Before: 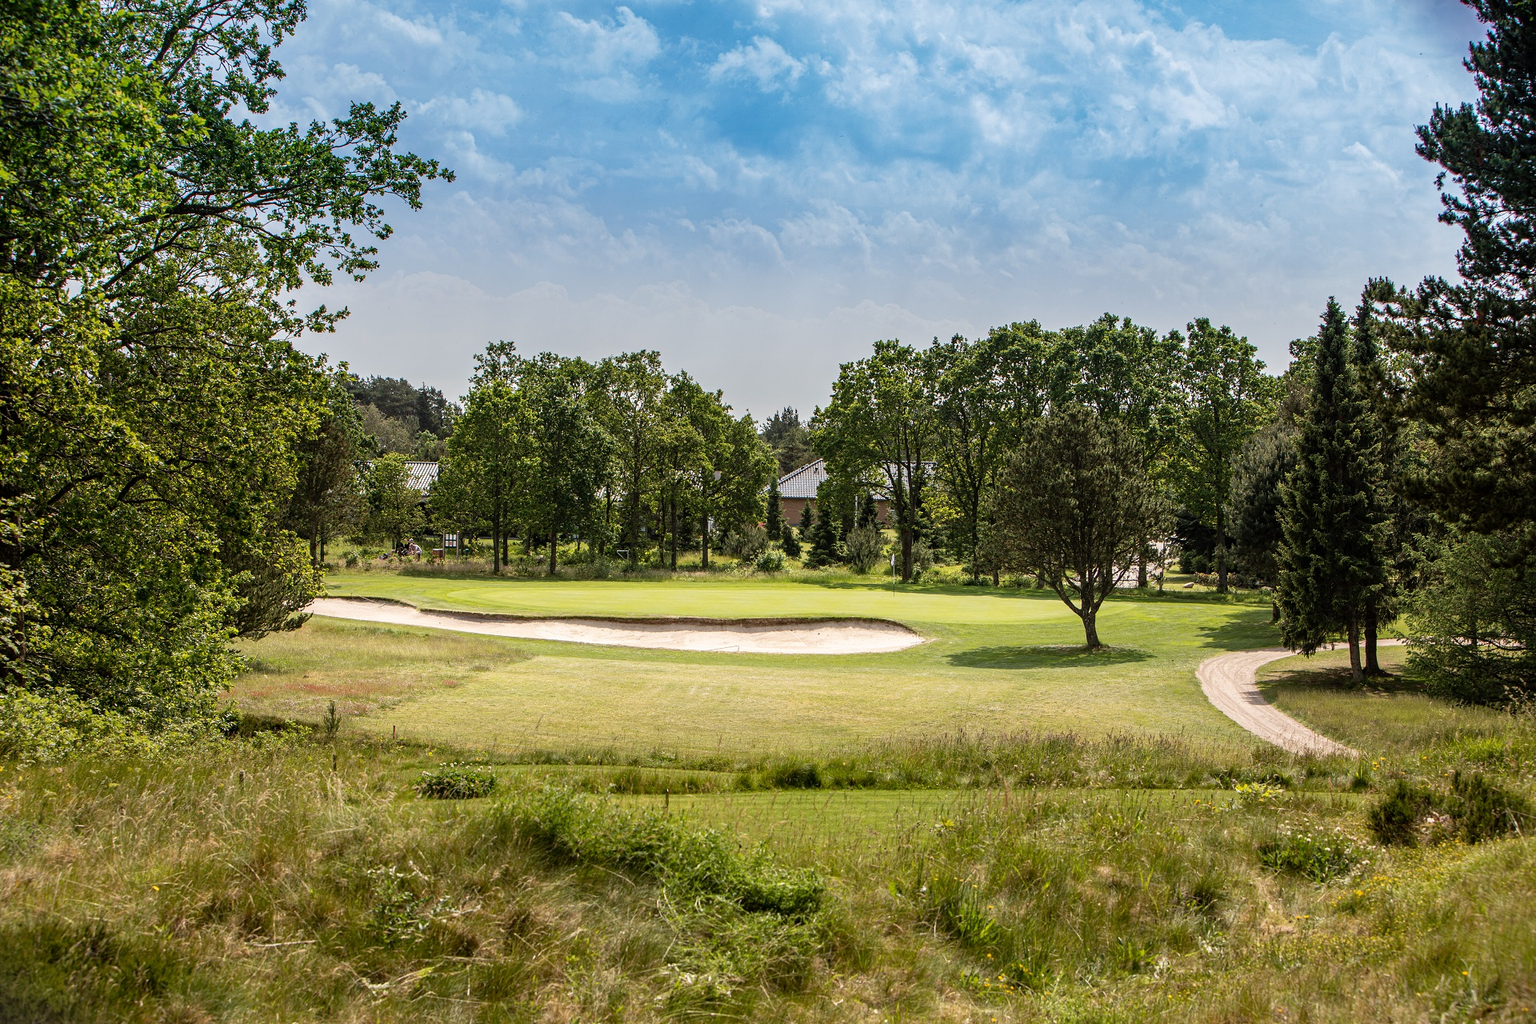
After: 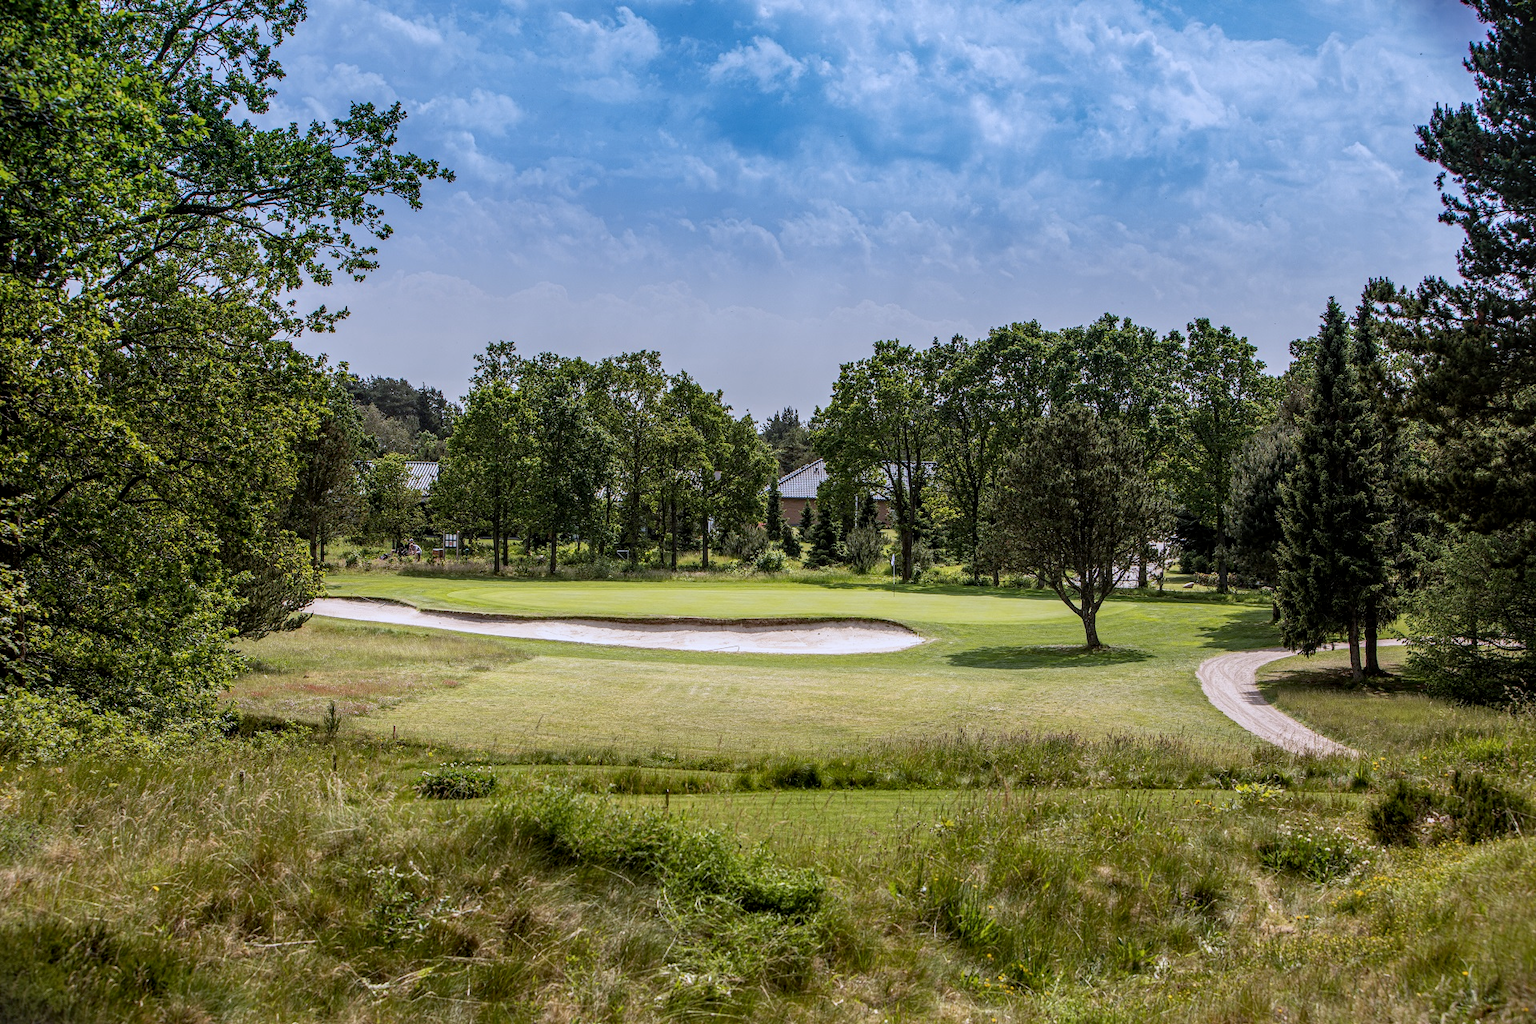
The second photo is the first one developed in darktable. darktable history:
exposure: exposure -0.293 EV, compensate highlight preservation false
local contrast: on, module defaults
white balance: red 0.967, blue 1.119, emerald 0.756
